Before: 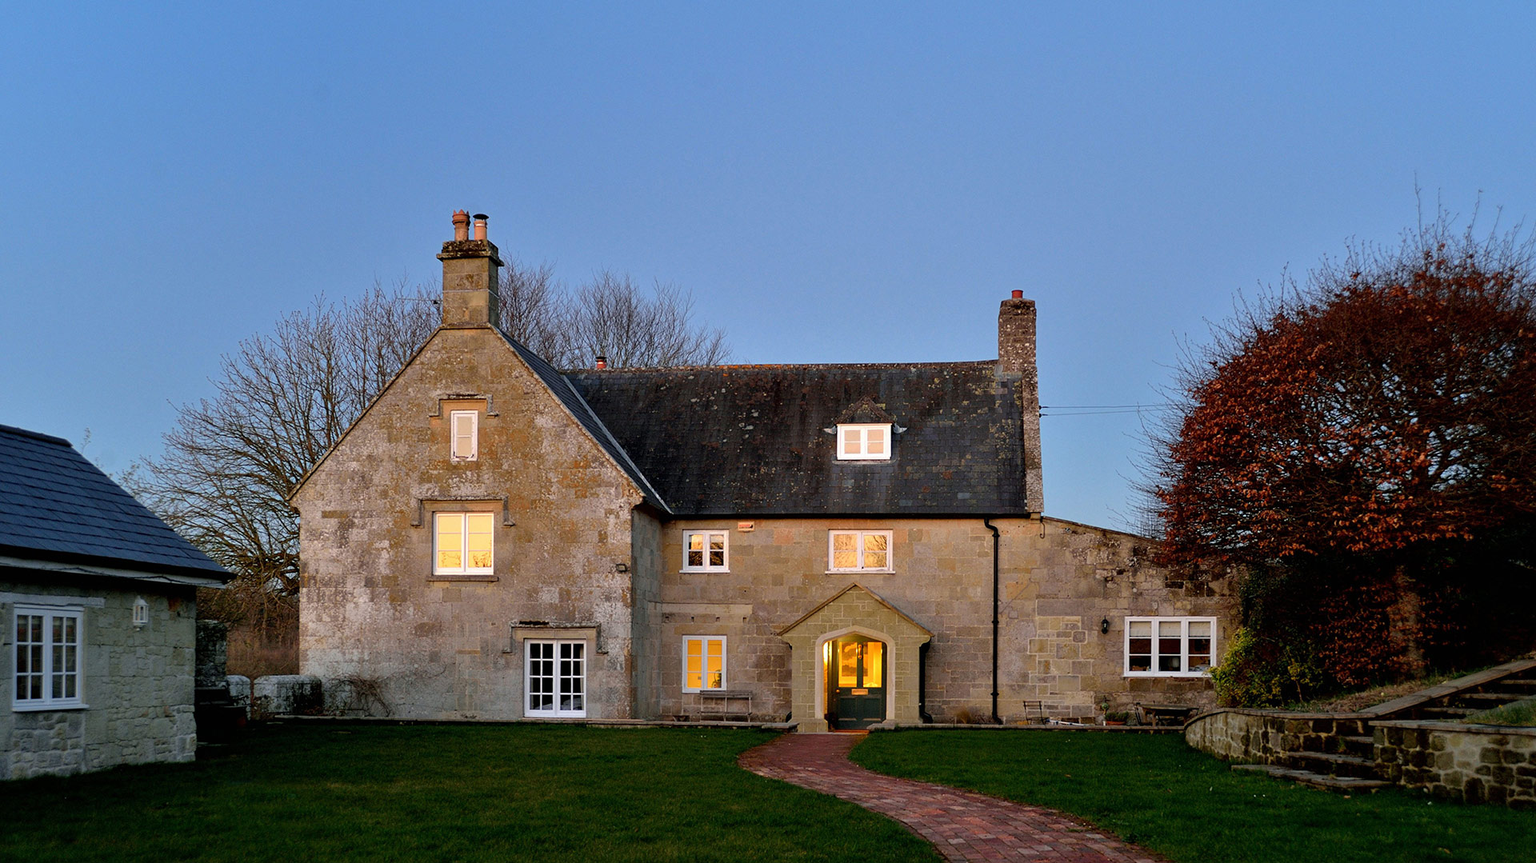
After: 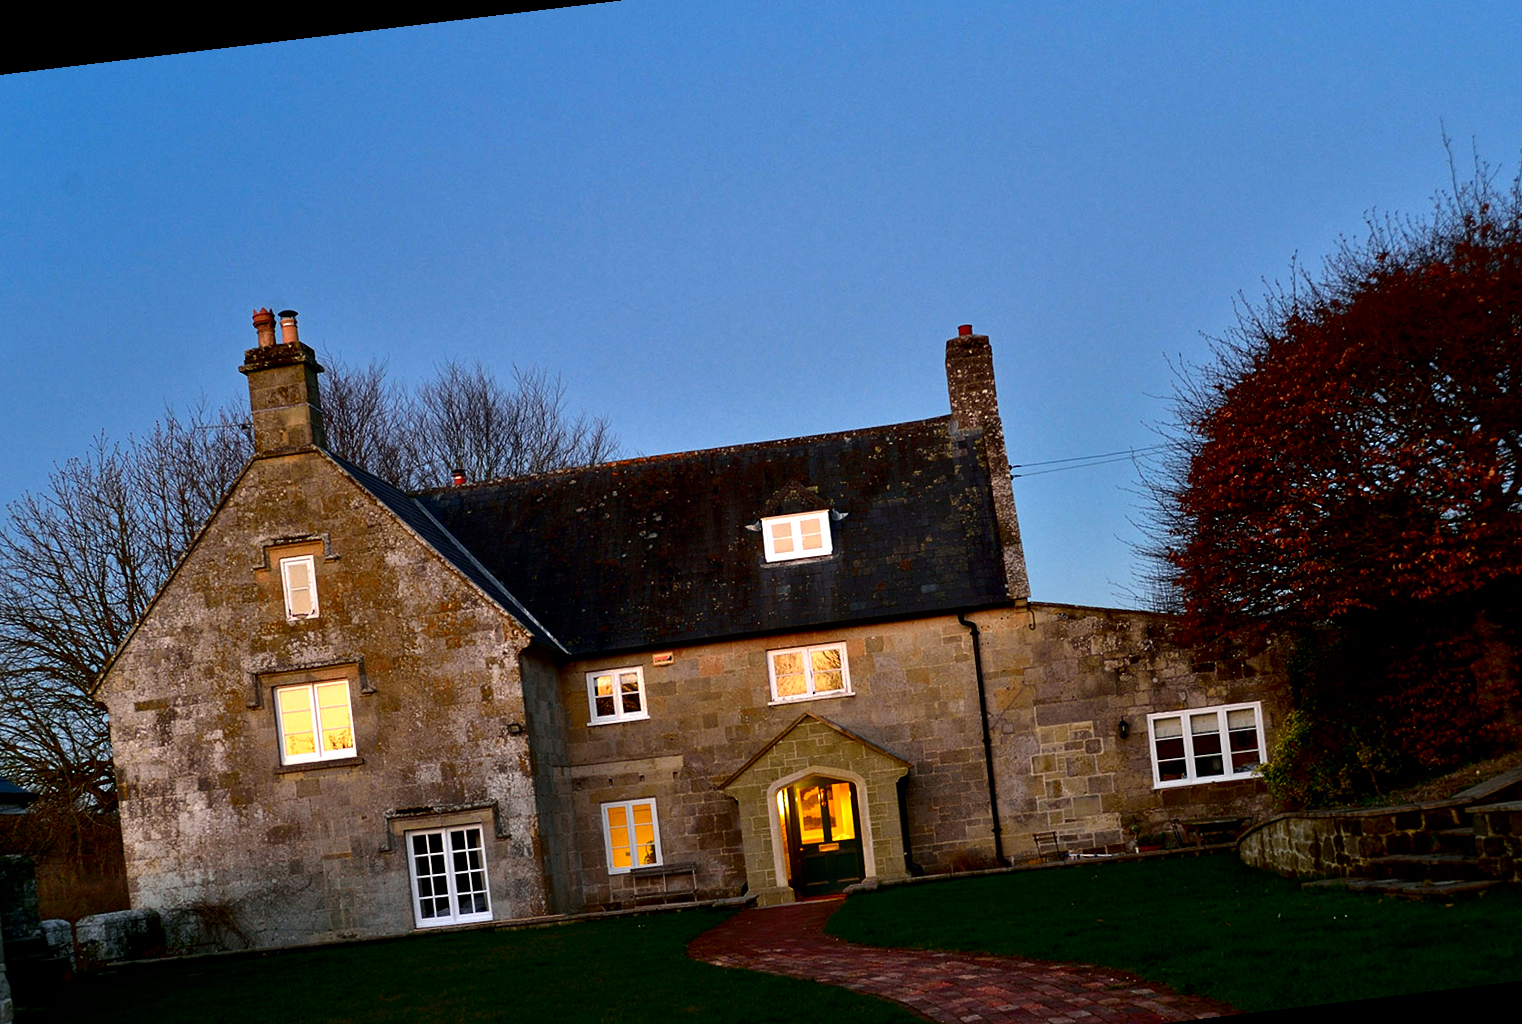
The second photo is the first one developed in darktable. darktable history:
rotate and perspective: rotation -6.83°, automatic cropping off
crop: left 16.768%, top 8.653%, right 8.362%, bottom 12.485%
tone equalizer: -8 EV -0.417 EV, -7 EV -0.389 EV, -6 EV -0.333 EV, -5 EV -0.222 EV, -3 EV 0.222 EV, -2 EV 0.333 EV, -1 EV 0.389 EV, +0 EV 0.417 EV, edges refinement/feathering 500, mask exposure compensation -1.57 EV, preserve details no
contrast brightness saturation: contrast 0.1, brightness -0.26, saturation 0.14
